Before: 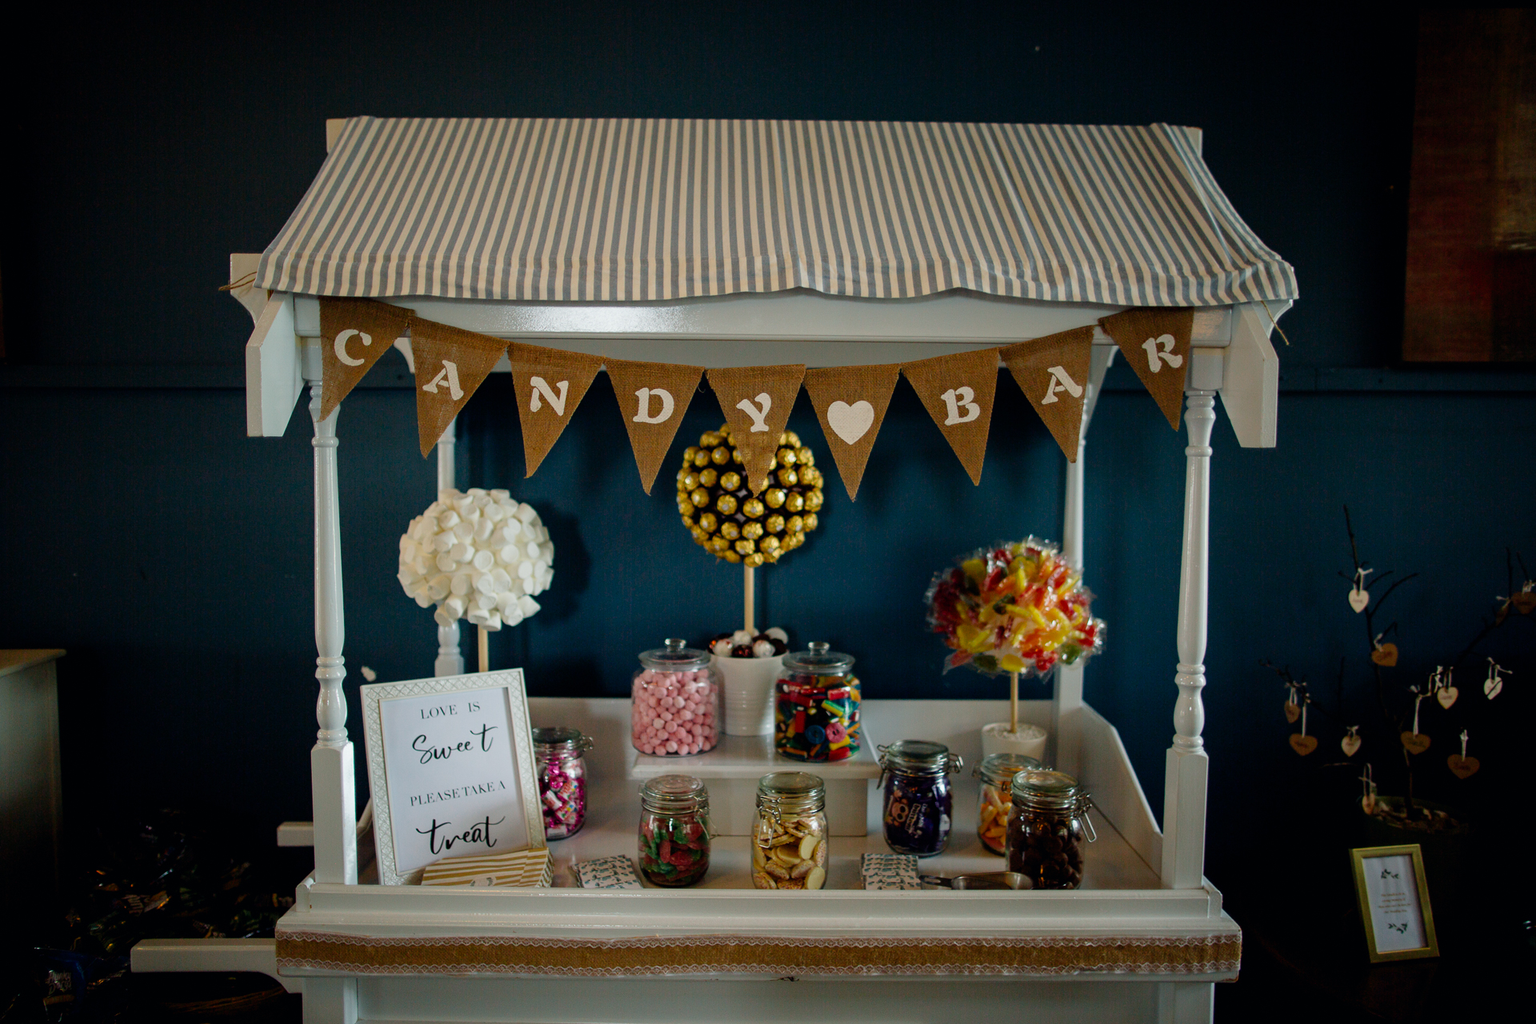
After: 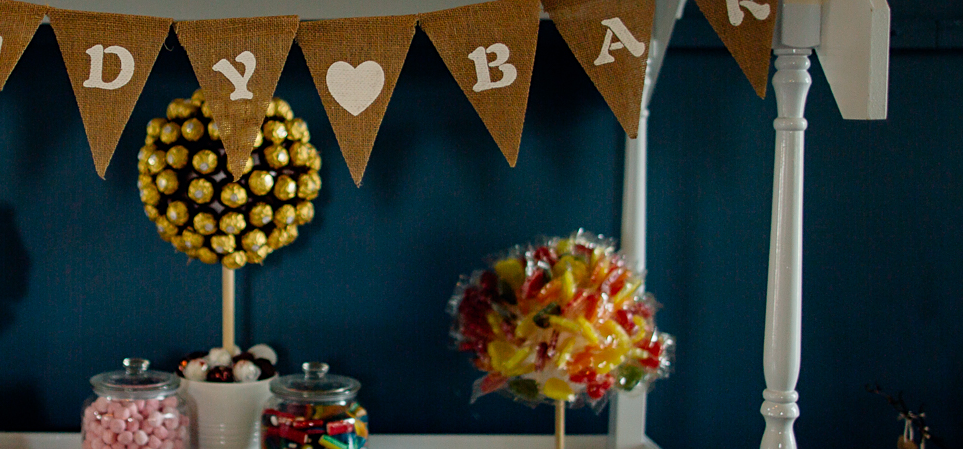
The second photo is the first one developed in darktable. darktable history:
crop: left 36.907%, top 34.406%, right 12.926%, bottom 30.488%
sharpen: amount 0.215
